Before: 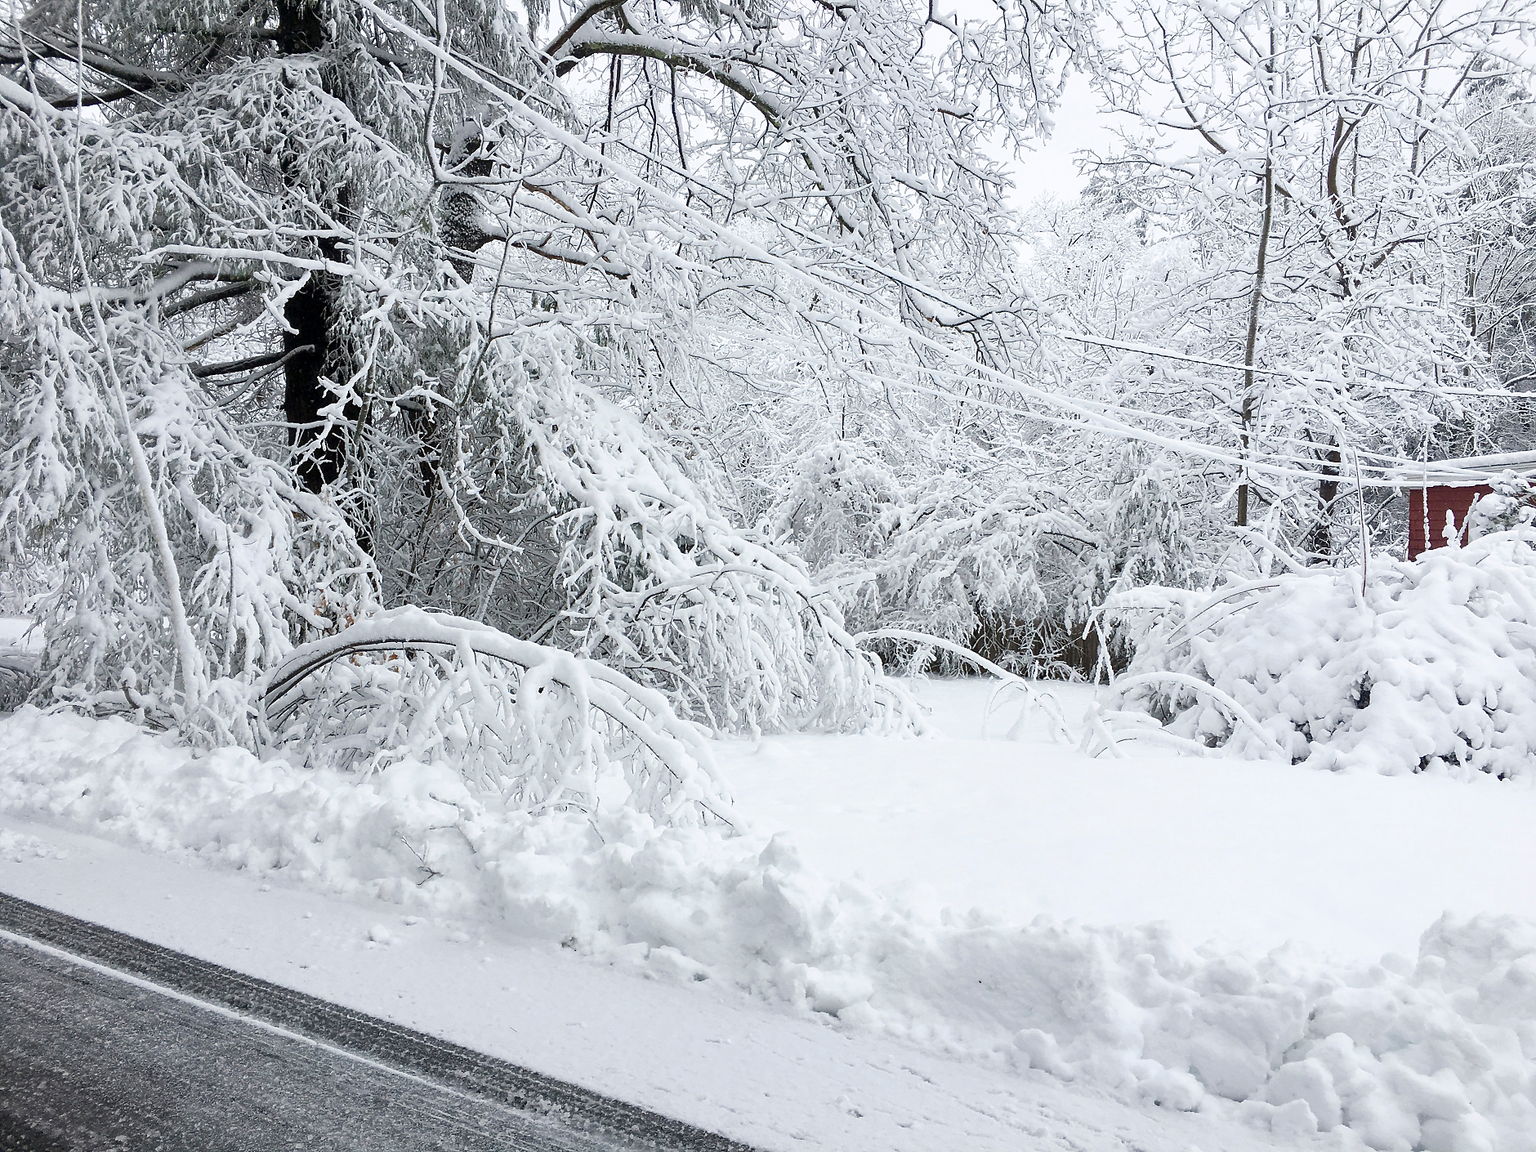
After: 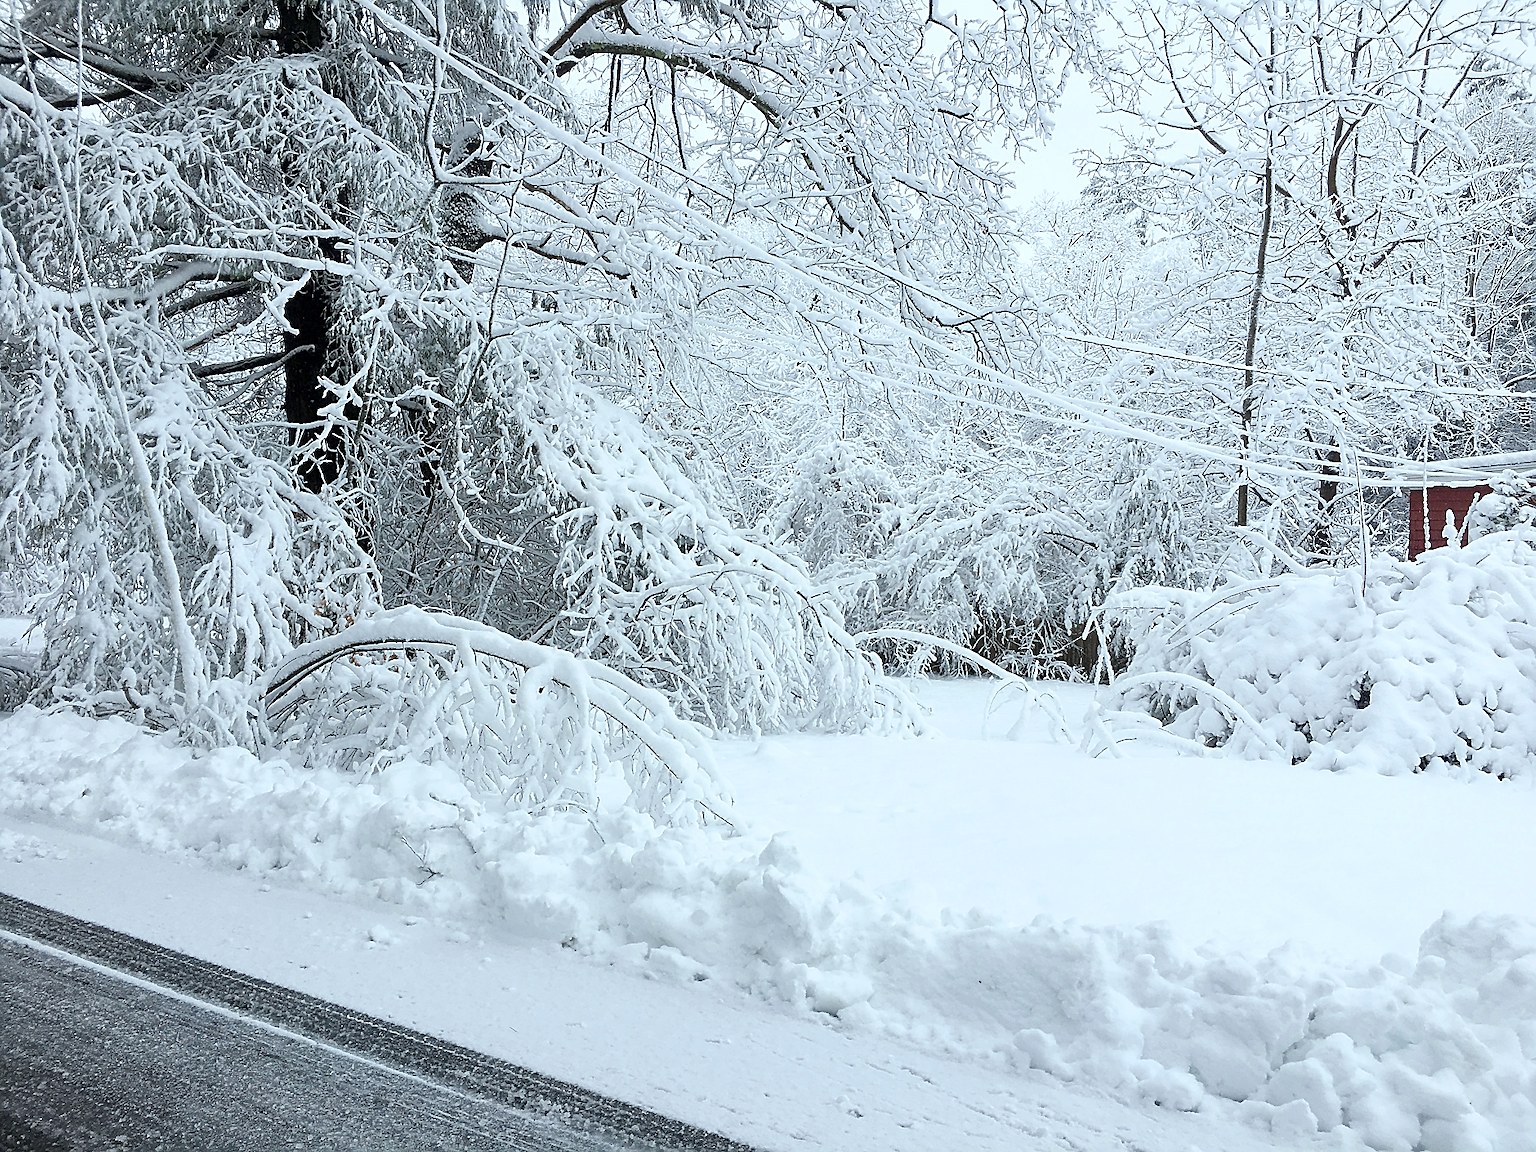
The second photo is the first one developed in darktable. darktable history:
color calibration: illuminant Planckian (black body), adaptation linear Bradford (ICC v4), x 0.361, y 0.366, temperature 4511.61 K, saturation algorithm version 1 (2020)
sharpen: on, module defaults
